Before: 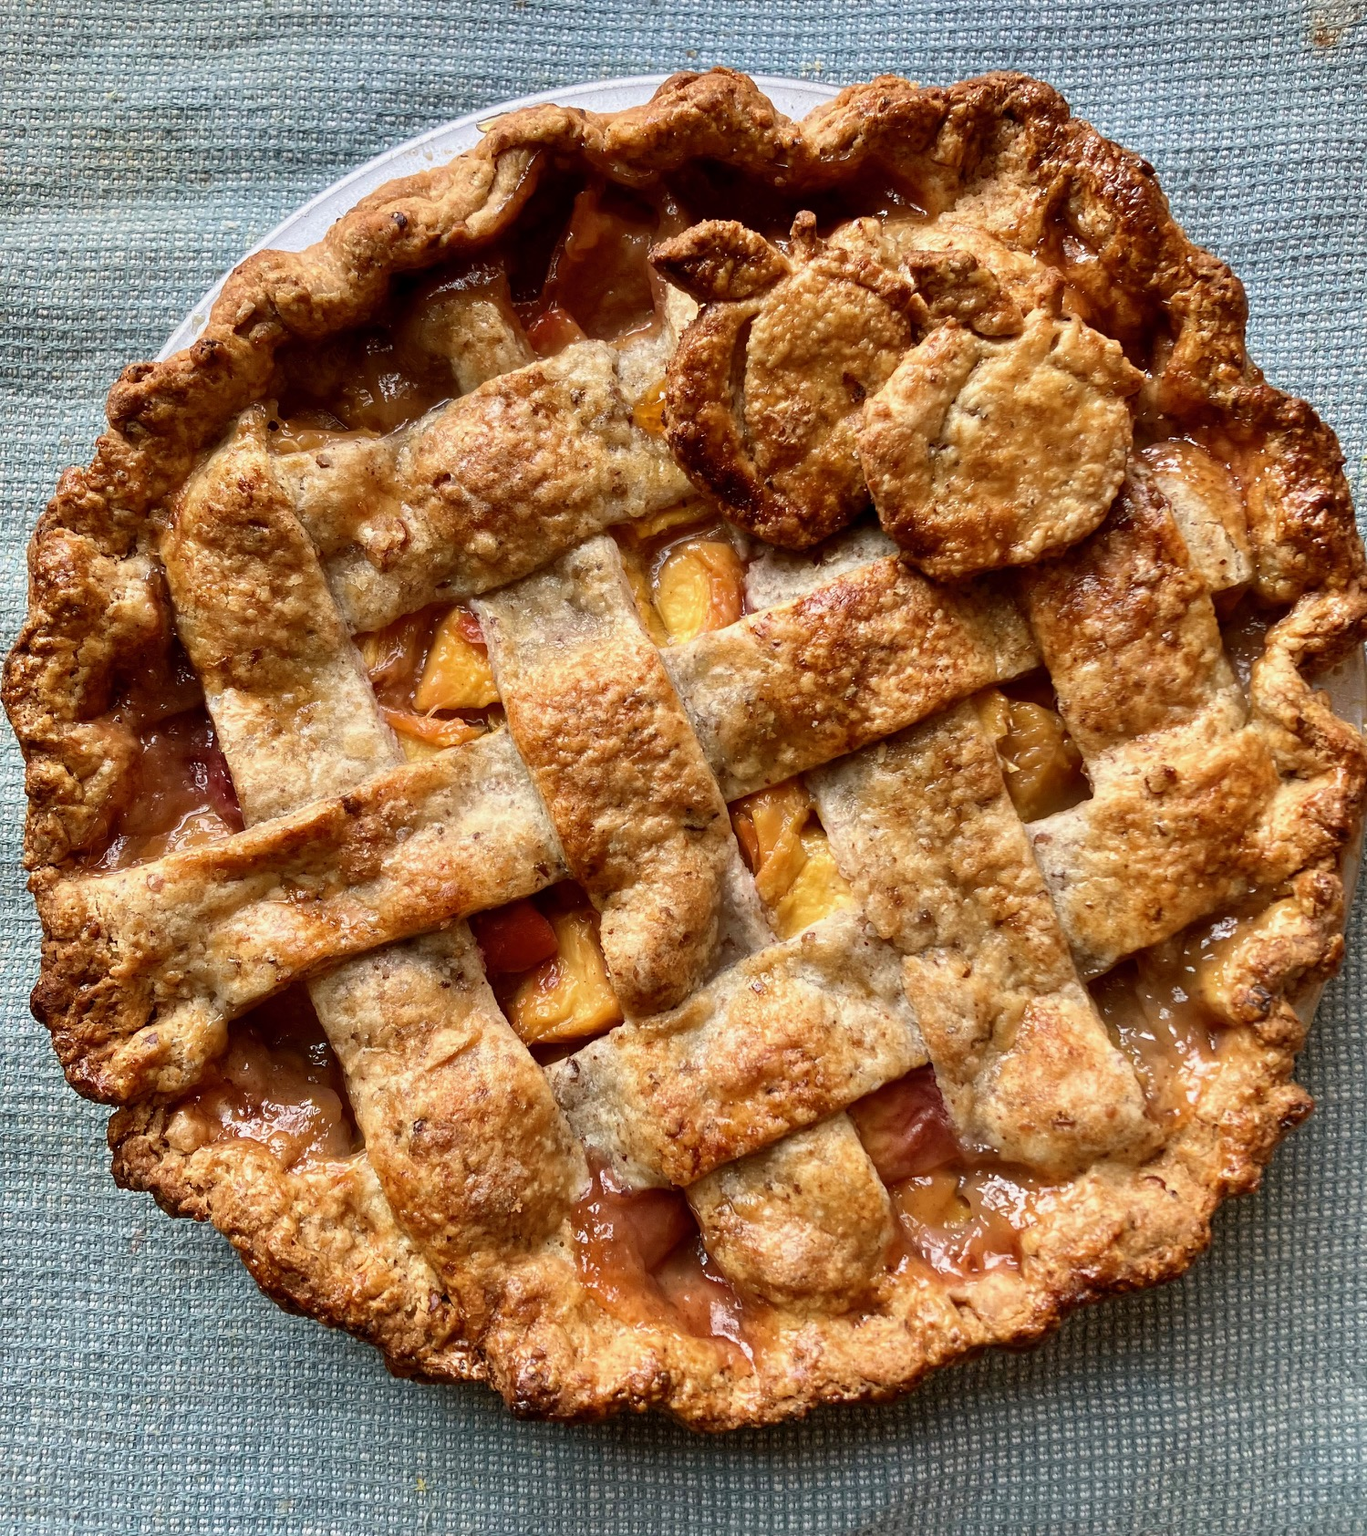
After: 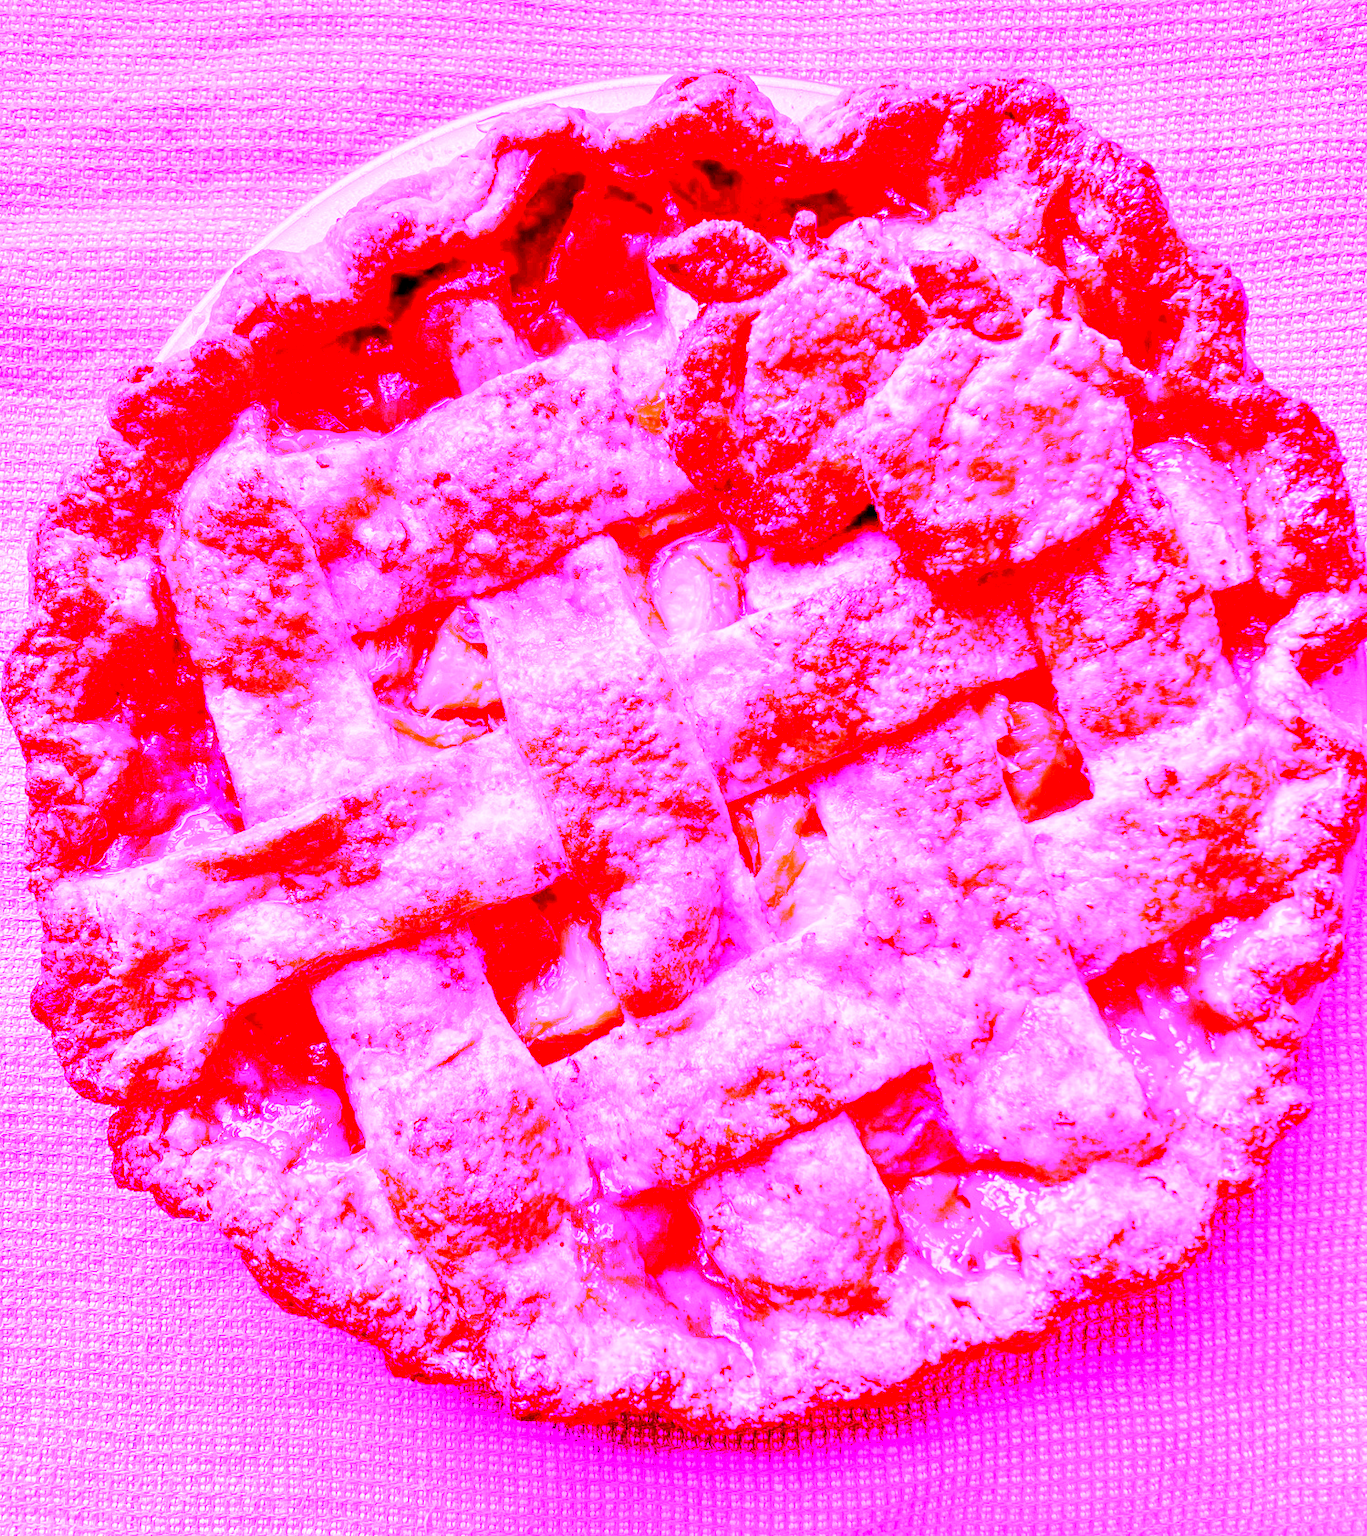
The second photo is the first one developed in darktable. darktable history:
white balance: red 8, blue 8
rgb levels: mode RGB, independent channels, levels [[0, 0.5, 1], [0, 0.521, 1], [0, 0.536, 1]]
